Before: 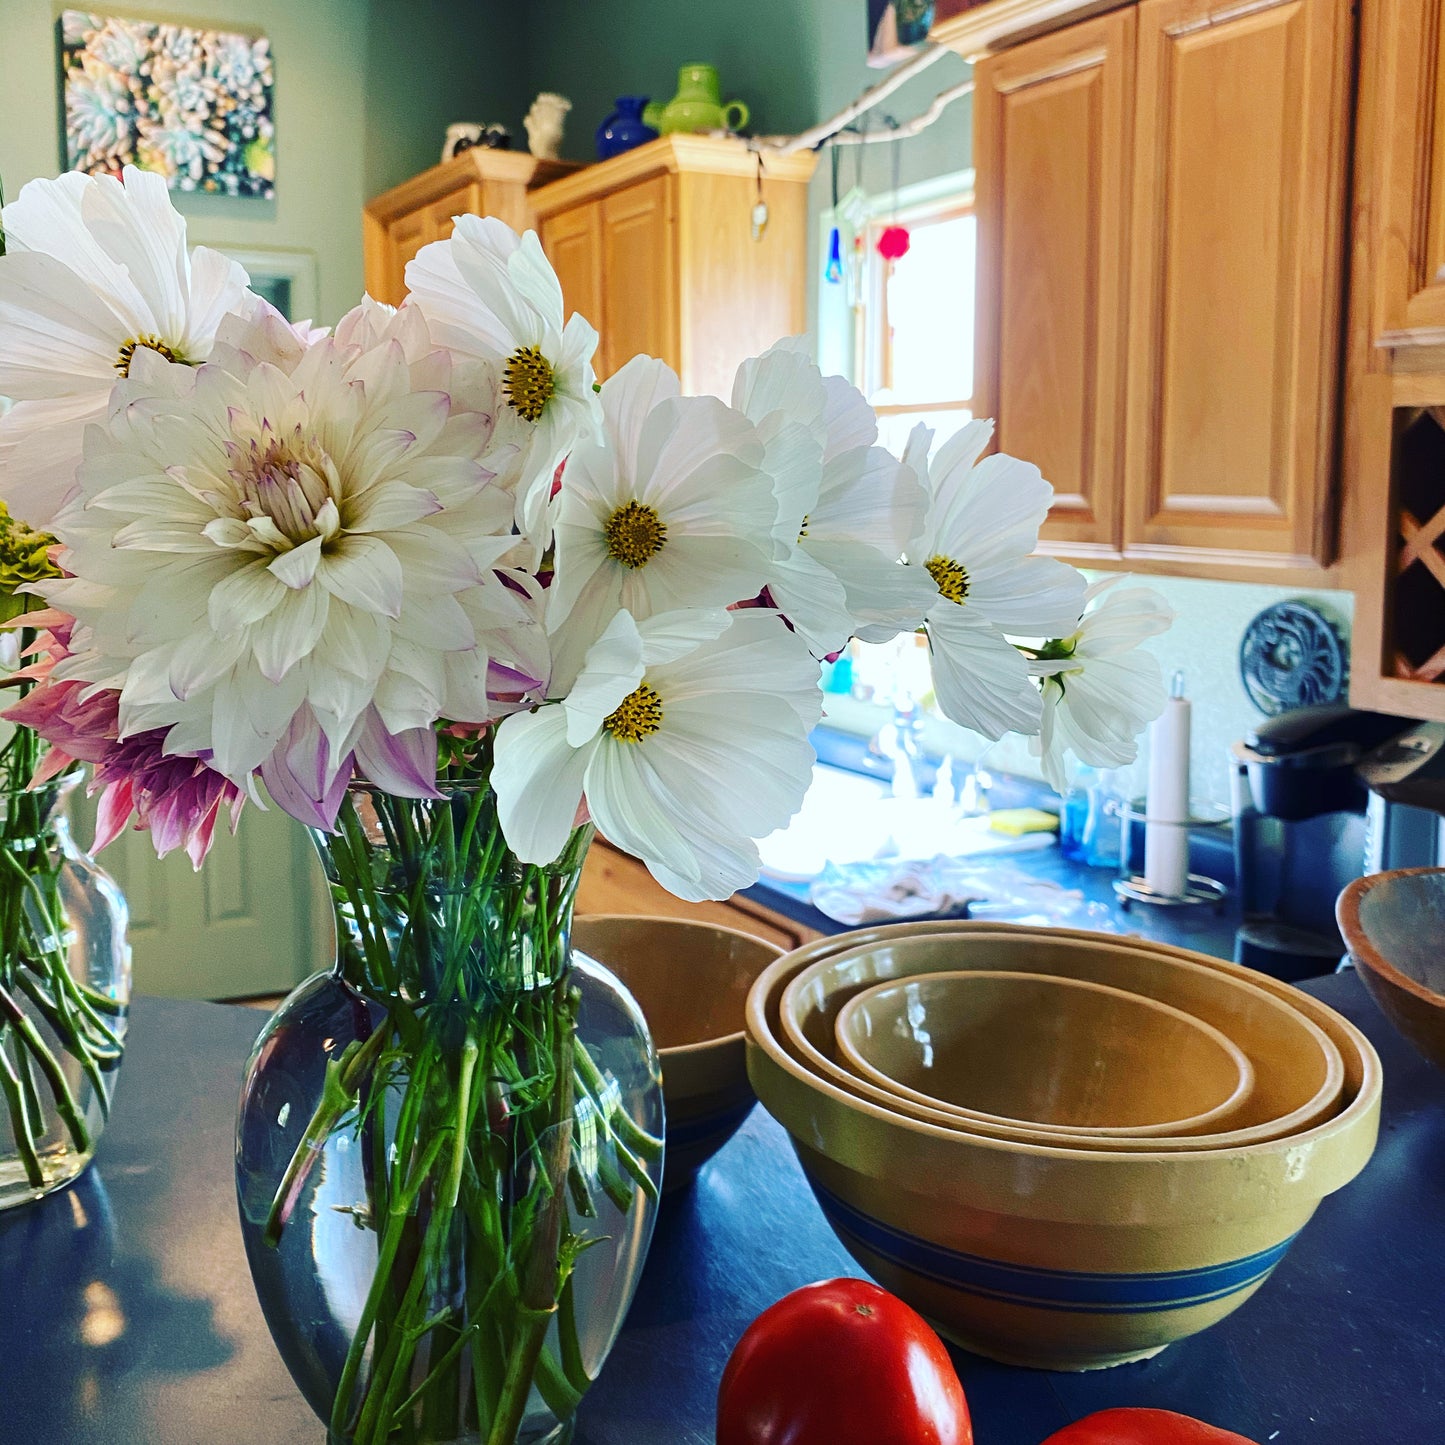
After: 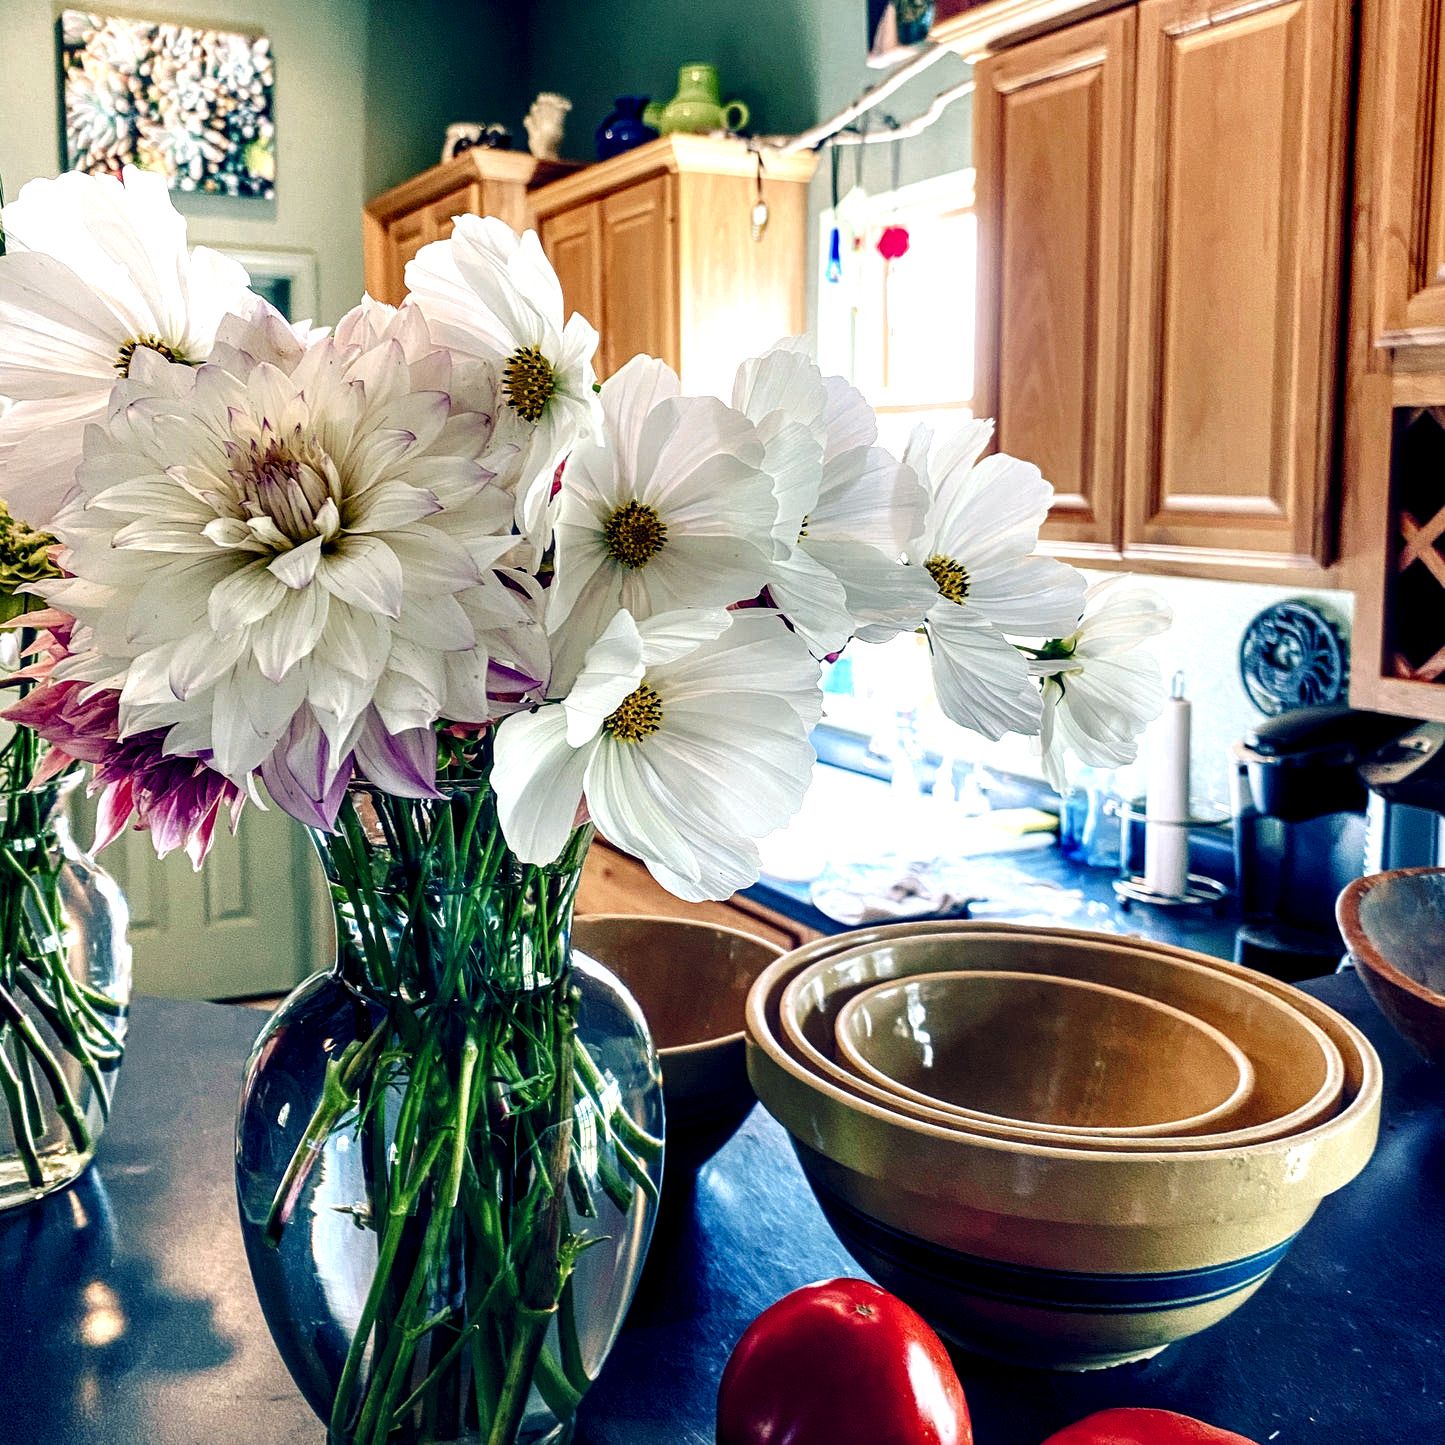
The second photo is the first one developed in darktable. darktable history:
local contrast: highlights 65%, shadows 54%, detail 169%, midtone range 0.514
color balance rgb: highlights gain › chroma 2.94%, highlights gain › hue 60.57°, global offset › chroma 0.25%, global offset › hue 256.52°, perceptual saturation grading › global saturation 20%, perceptual saturation grading › highlights -50%, perceptual saturation grading › shadows 30%, contrast 15%
